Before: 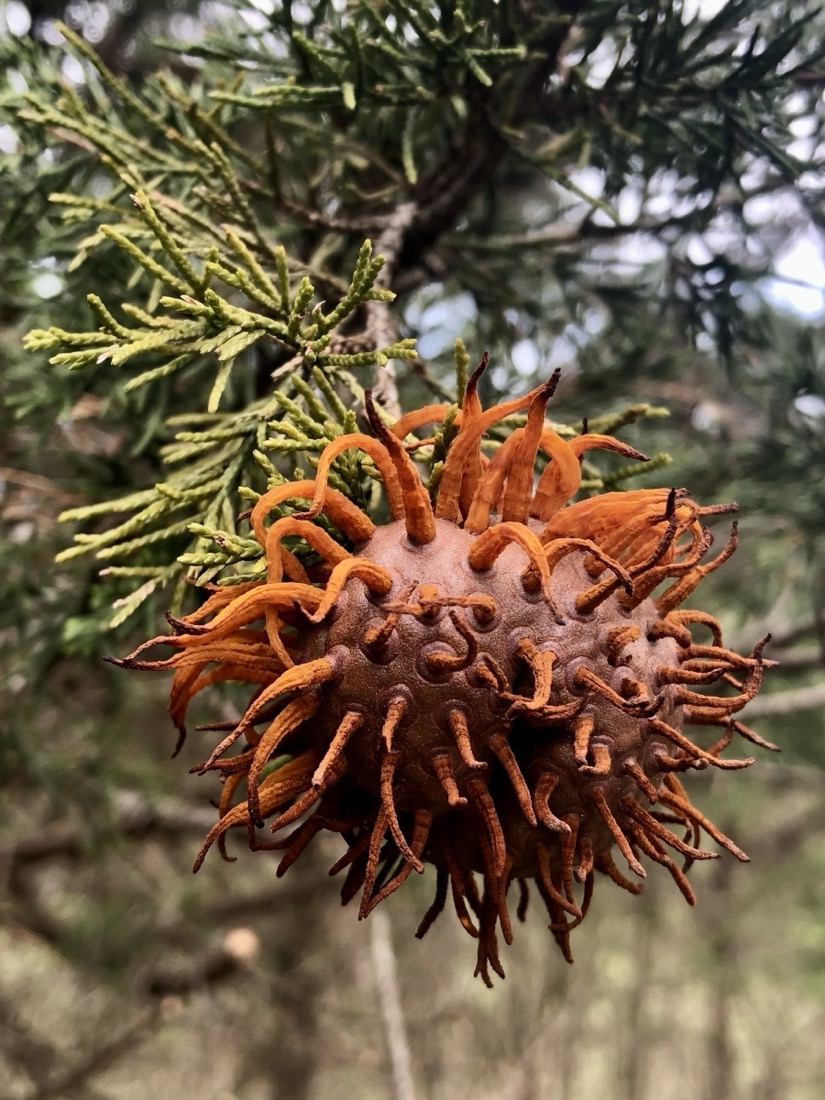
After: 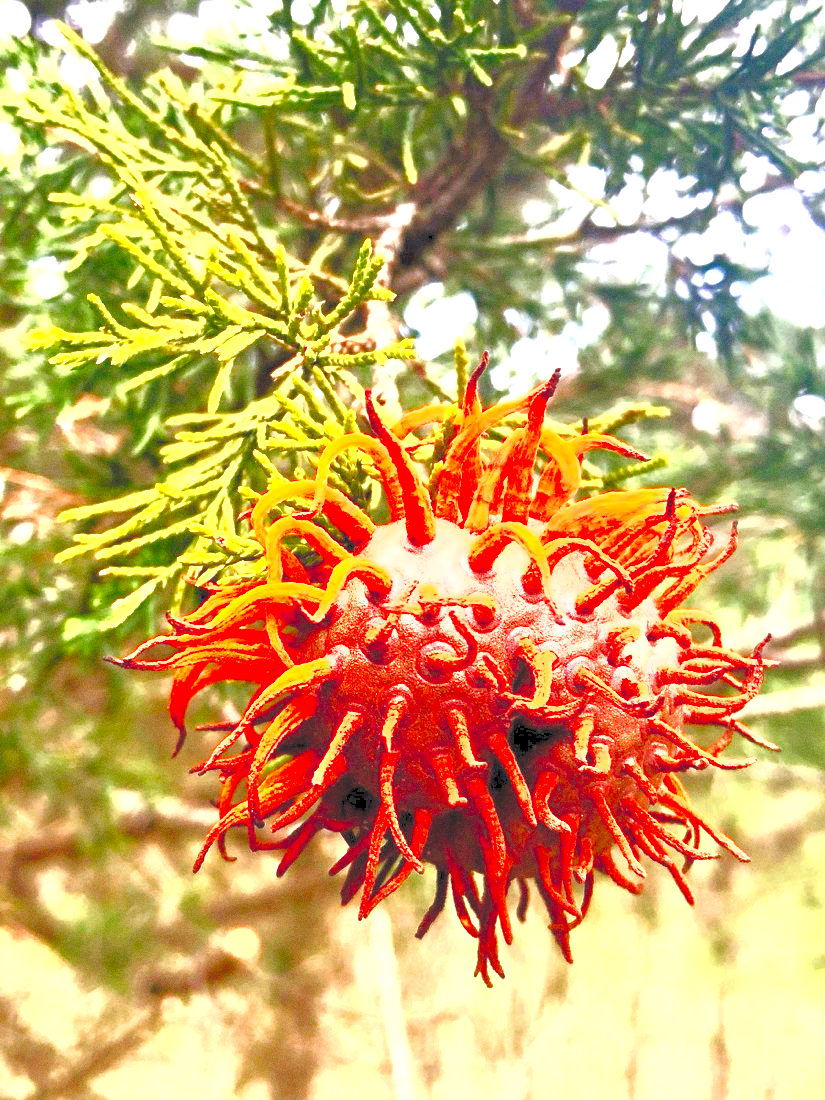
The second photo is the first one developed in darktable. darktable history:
levels: levels [0.008, 0.318, 0.836]
contrast brightness saturation: contrast 1, brightness 1, saturation 1
grain: on, module defaults
